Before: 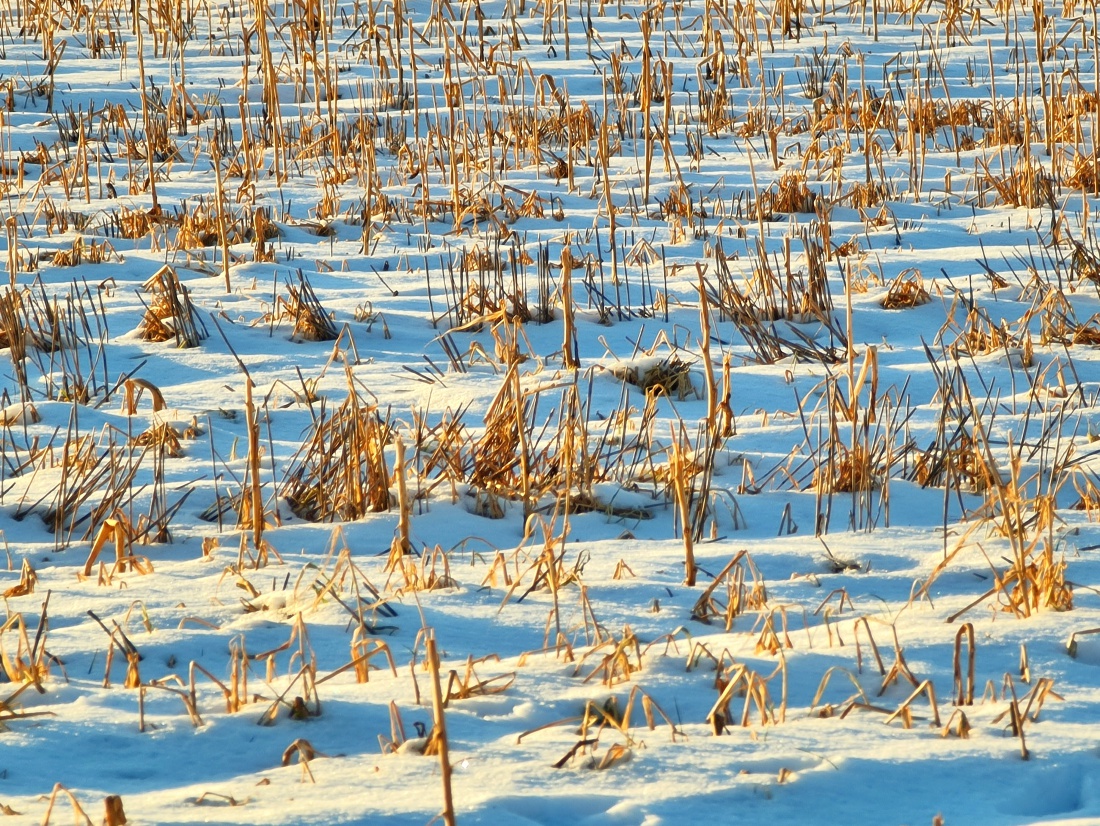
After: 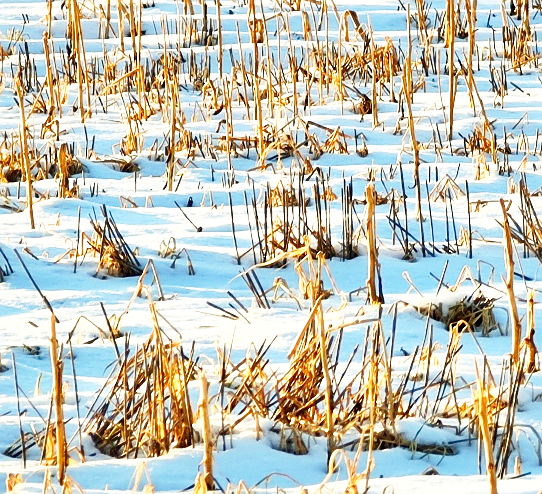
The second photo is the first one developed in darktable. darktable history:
base curve: curves: ch0 [(0, 0) (0.005, 0.002) (0.15, 0.3) (0.4, 0.7) (0.75, 0.95) (1, 1)], preserve colors none
crop: left 17.904%, top 7.818%, right 32.744%, bottom 32.345%
sharpen: radius 1.586, amount 0.374, threshold 1.483
tone equalizer: -8 EV -0.453 EV, -7 EV -0.366 EV, -6 EV -0.332 EV, -5 EV -0.251 EV, -3 EV 0.241 EV, -2 EV 0.333 EV, -1 EV 0.37 EV, +0 EV 0.408 EV, edges refinement/feathering 500, mask exposure compensation -1.57 EV, preserve details no
